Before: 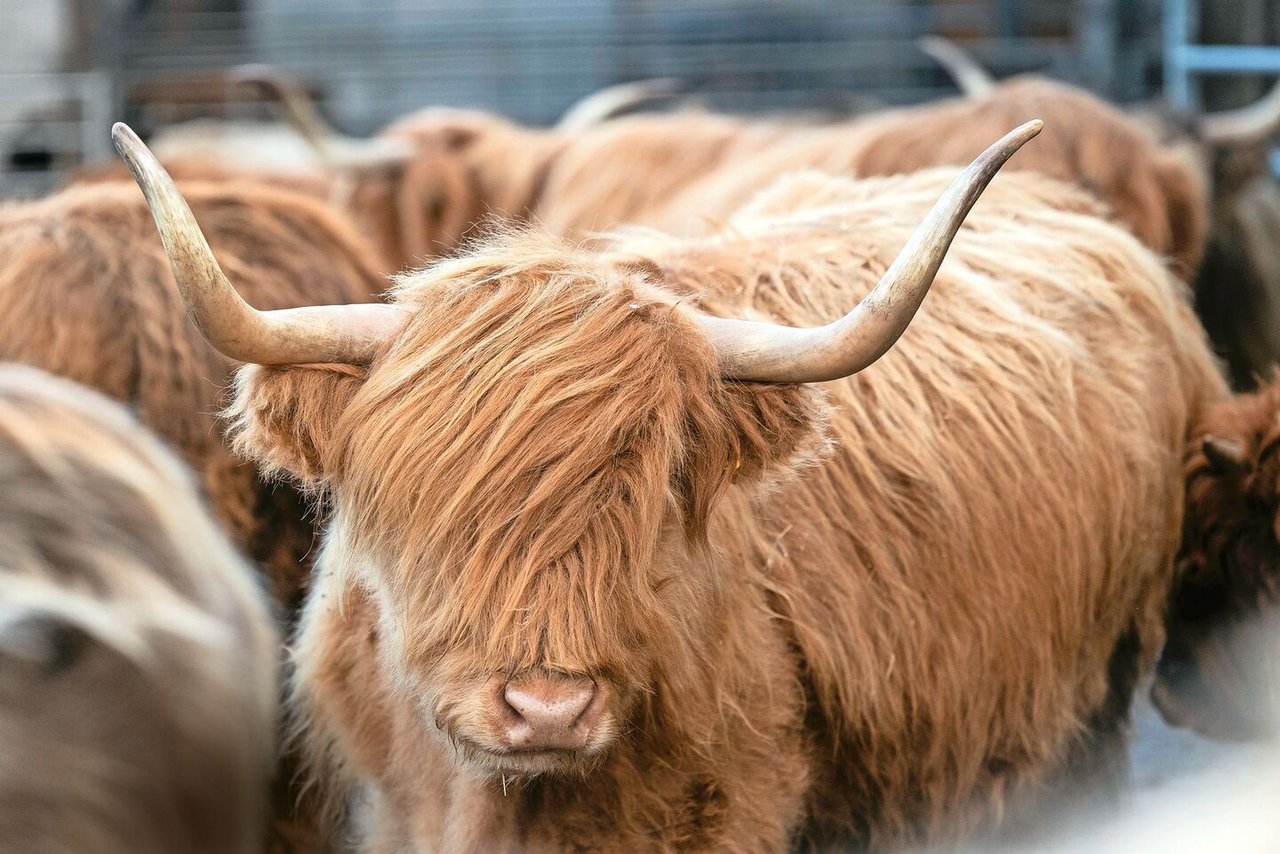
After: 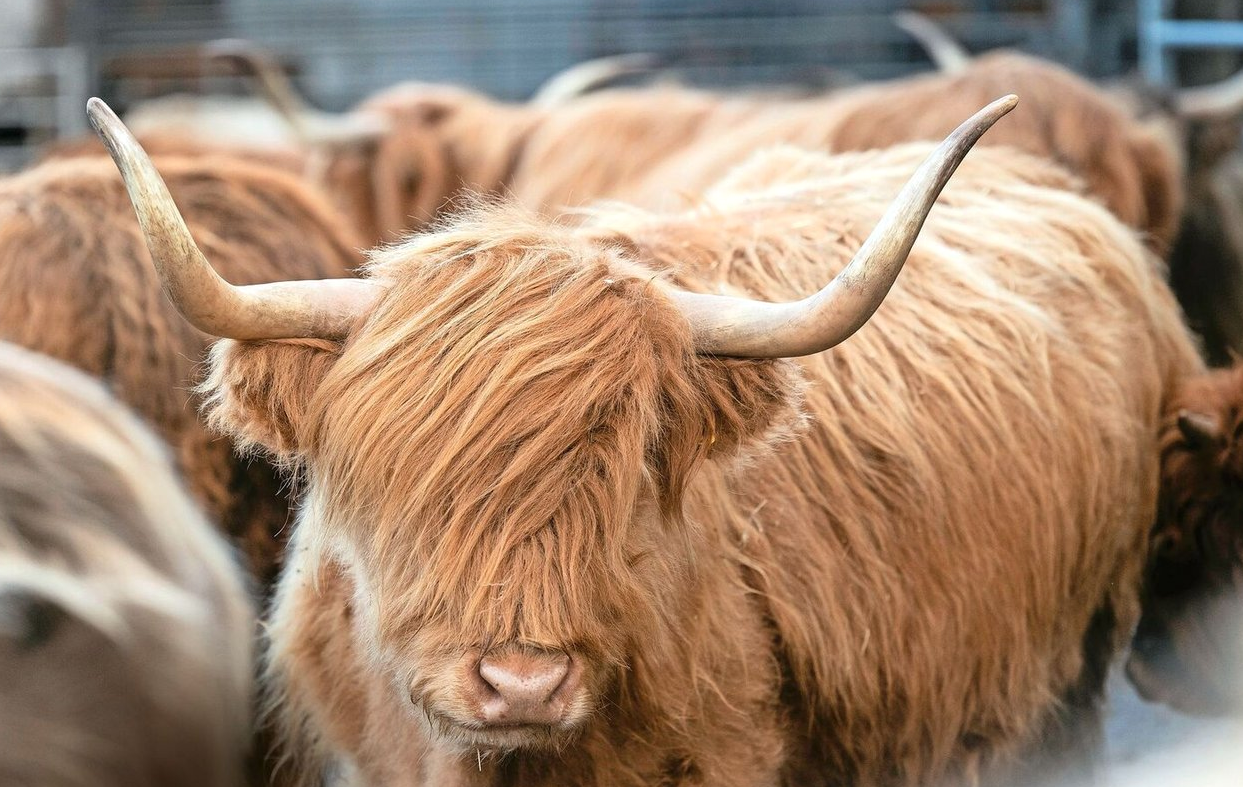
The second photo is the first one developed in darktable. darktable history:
tone equalizer: edges refinement/feathering 500, mask exposure compensation -1.57 EV, preserve details no
shadows and highlights: radius 95.52, shadows -13.97, white point adjustment 0.23, highlights 31.16, compress 48.57%, soften with gaussian
crop: left 1.98%, top 2.948%, right 0.852%, bottom 4.861%
